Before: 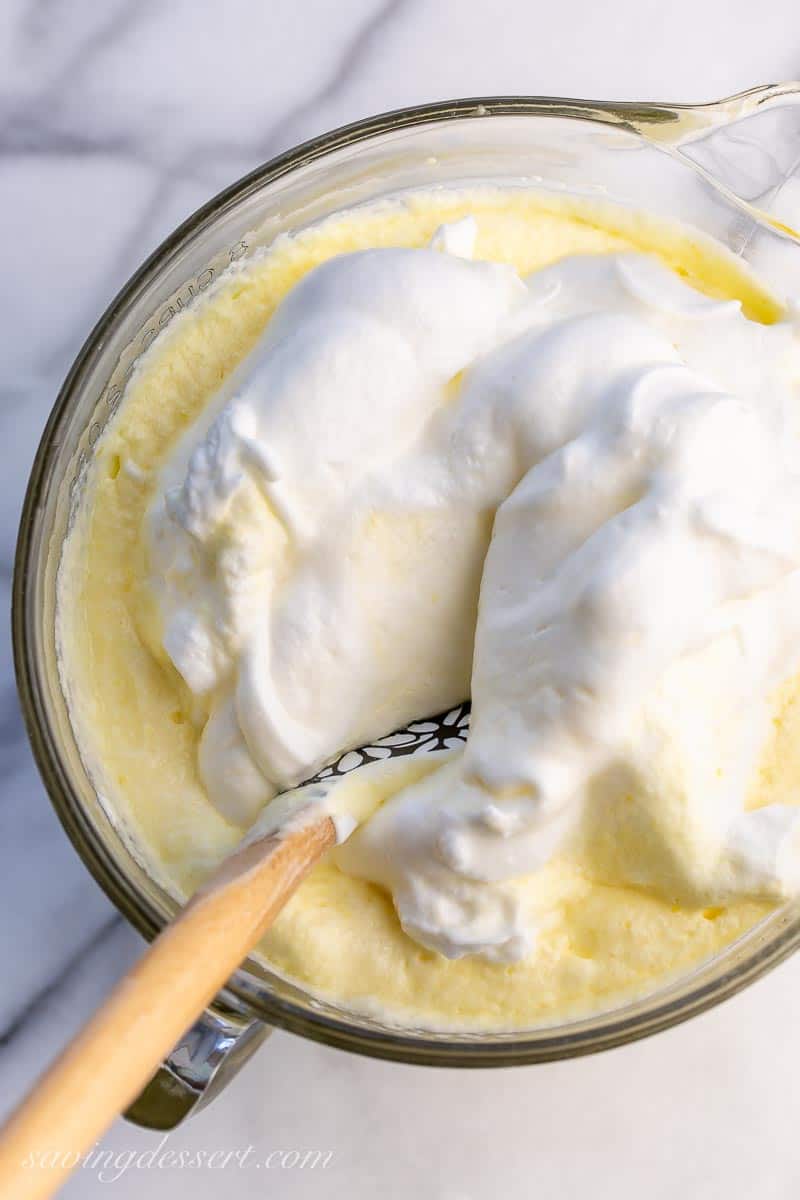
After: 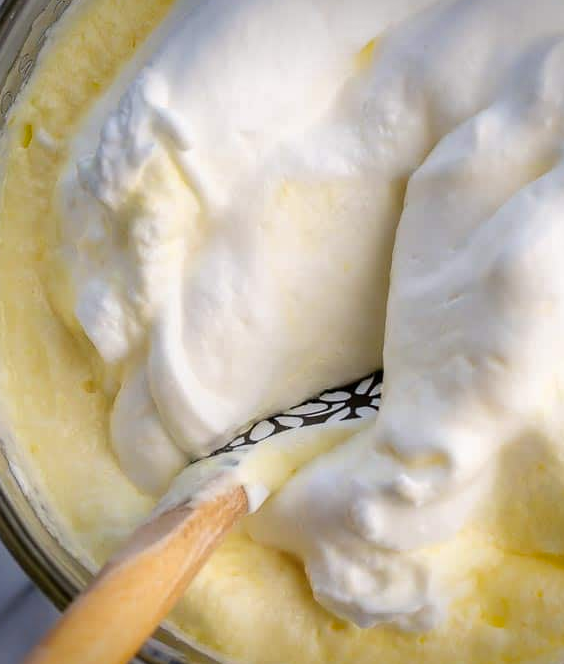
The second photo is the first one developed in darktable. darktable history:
vignetting: fall-off start 88.53%, fall-off radius 44.2%, saturation 0.376, width/height ratio 1.161
contrast brightness saturation: saturation -0.05
crop: left 11.123%, top 27.61%, right 18.3%, bottom 17.034%
